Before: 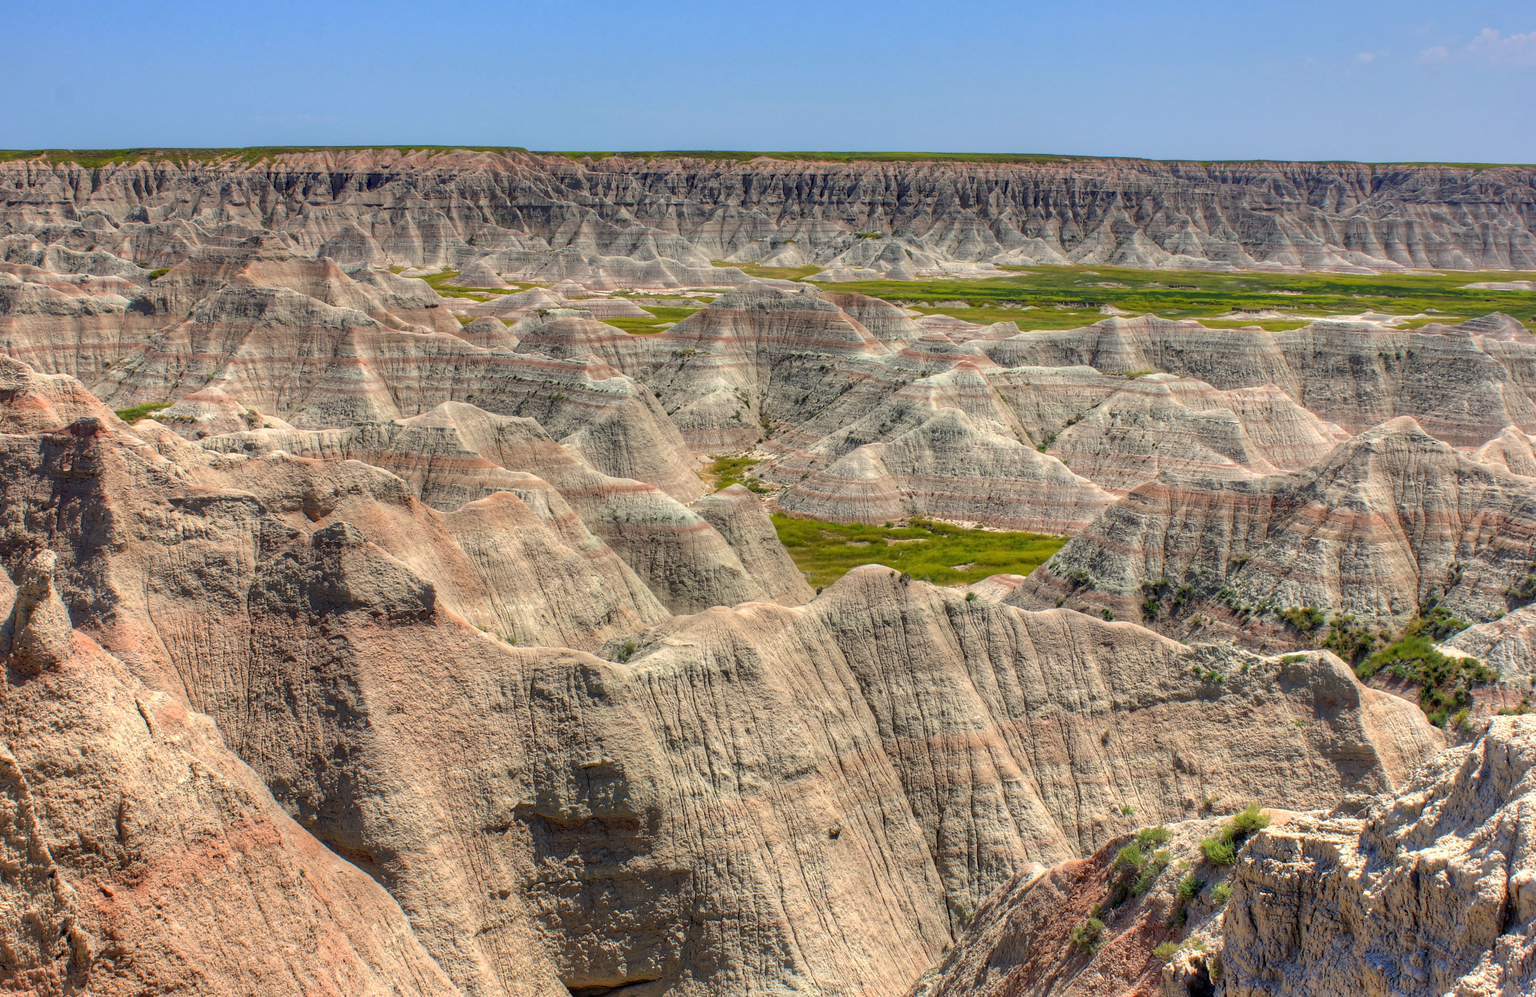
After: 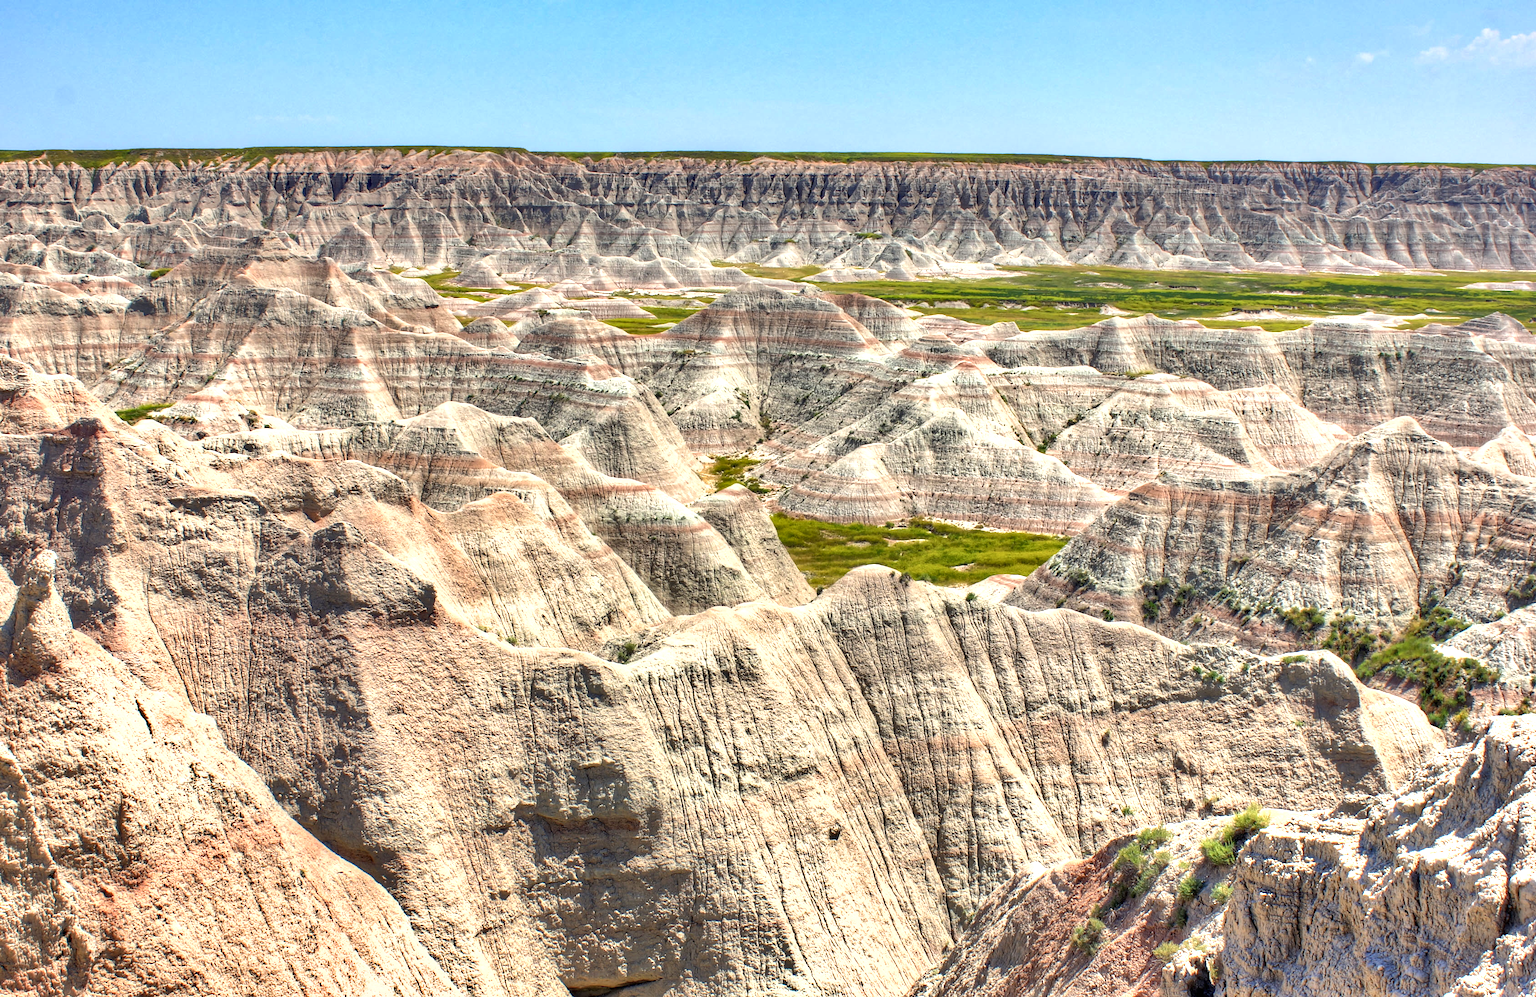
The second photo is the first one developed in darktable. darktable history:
color contrast: green-magenta contrast 0.84, blue-yellow contrast 0.86
exposure: black level correction 0, exposure 1.015 EV, compensate exposure bias true, compensate highlight preservation false
shadows and highlights: soften with gaussian
